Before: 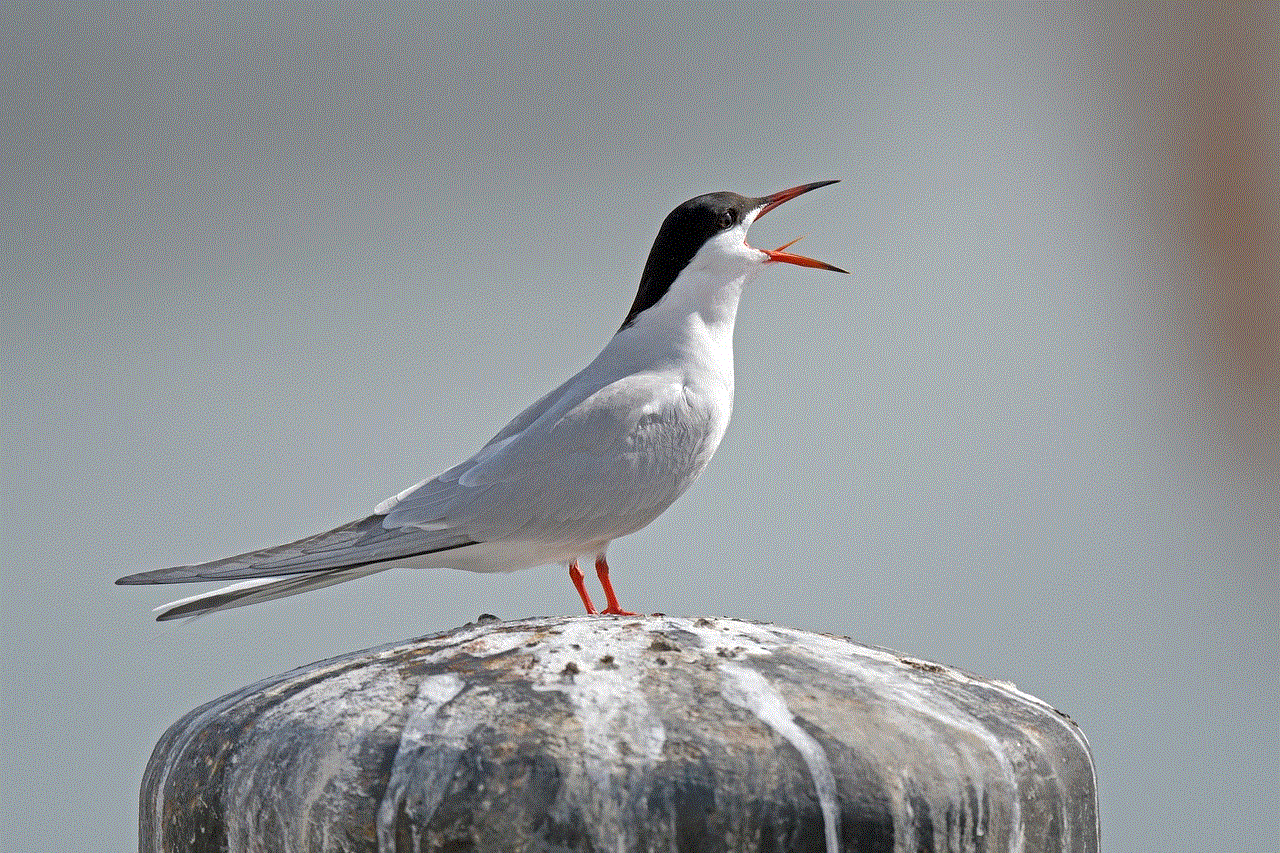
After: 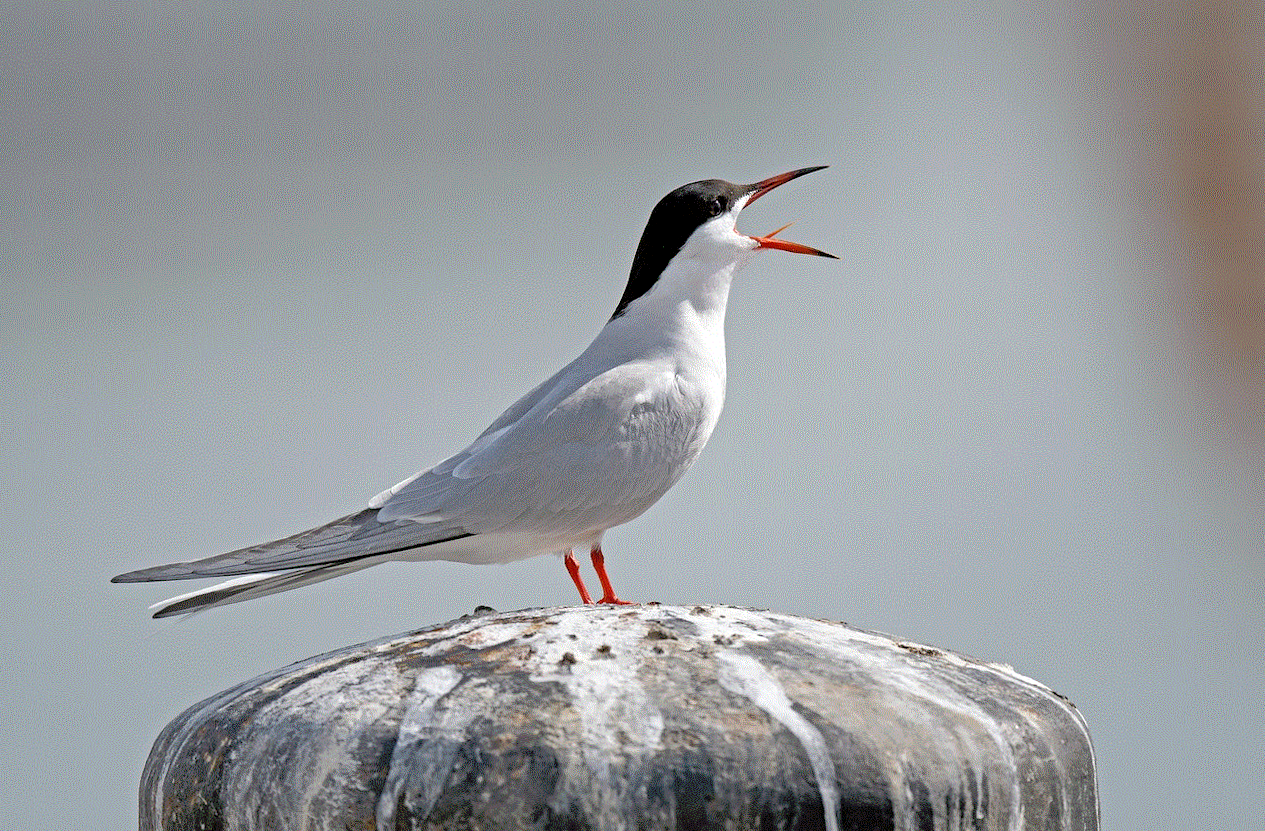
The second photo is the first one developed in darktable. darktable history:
contrast brightness saturation: contrast 0.05, brightness 0.06, saturation 0.01
rotate and perspective: rotation -1°, crop left 0.011, crop right 0.989, crop top 0.025, crop bottom 0.975
exposure: black level correction 0.016, exposure -0.009 EV, compensate highlight preservation false
levels: levels [0.026, 0.507, 0.987]
